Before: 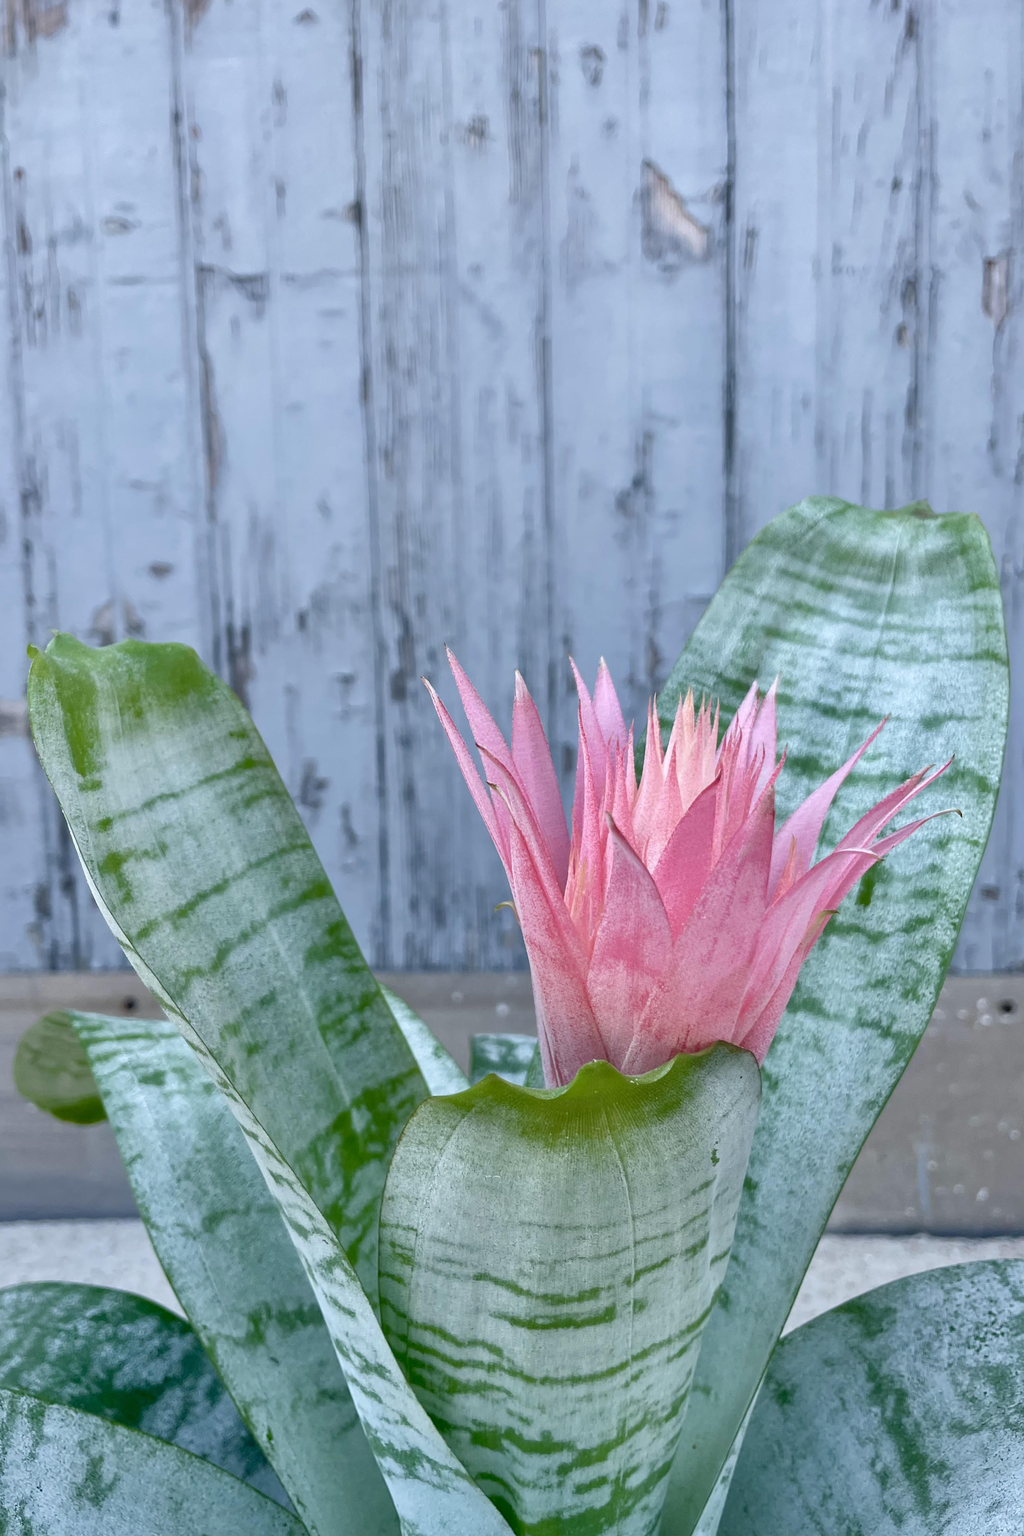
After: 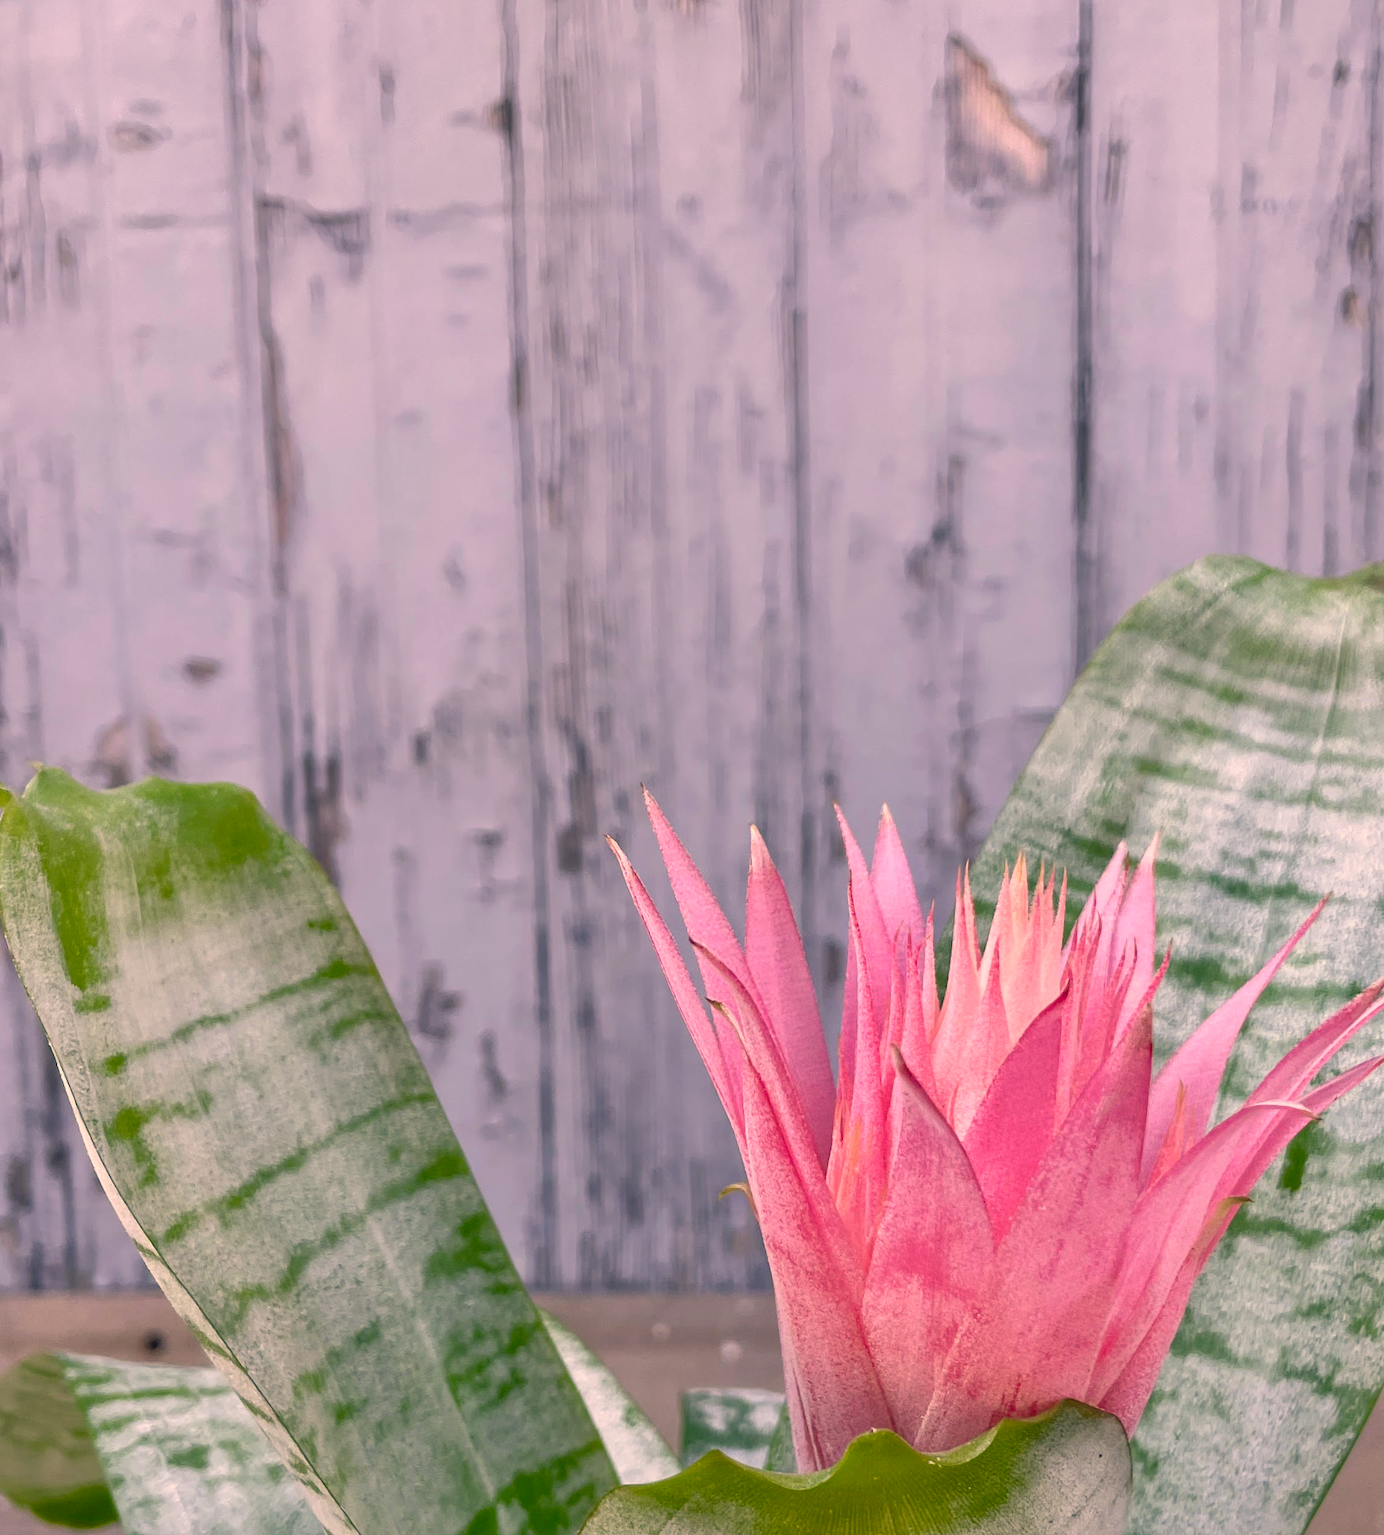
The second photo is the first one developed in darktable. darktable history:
crop: left 3.015%, top 8.969%, right 9.647%, bottom 26.457%
color correction: highlights a* 21.88, highlights b* 22.25
